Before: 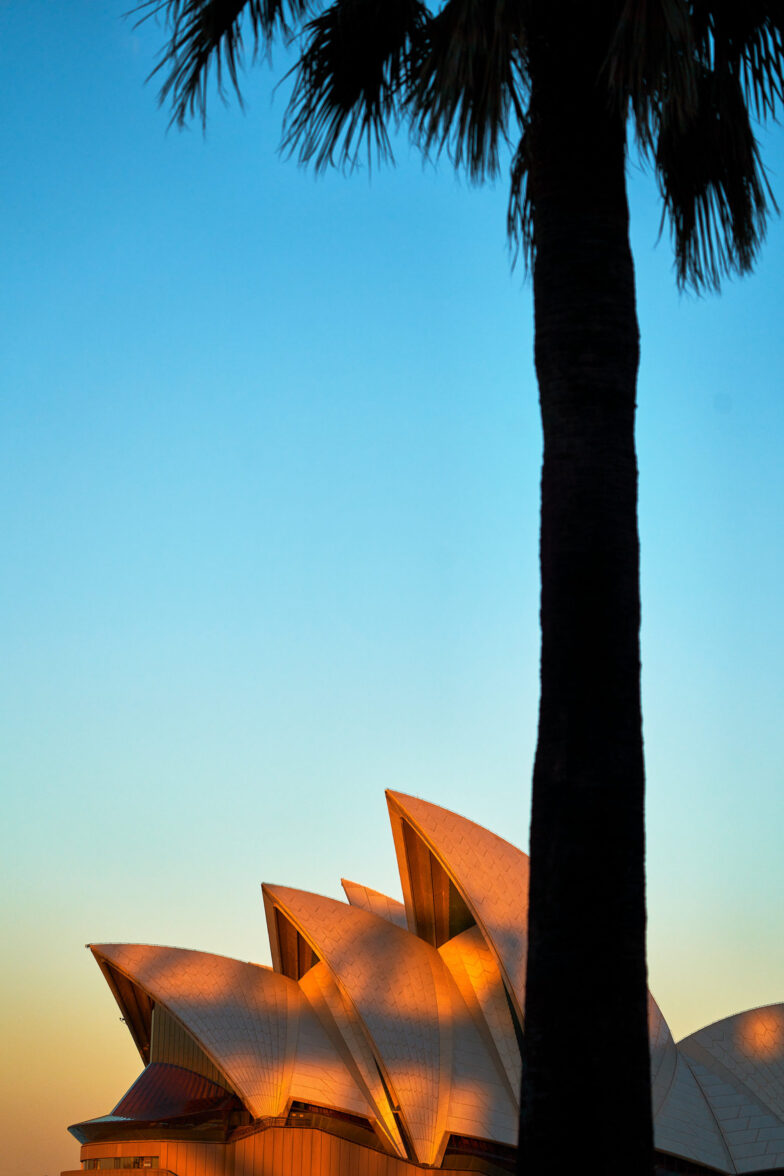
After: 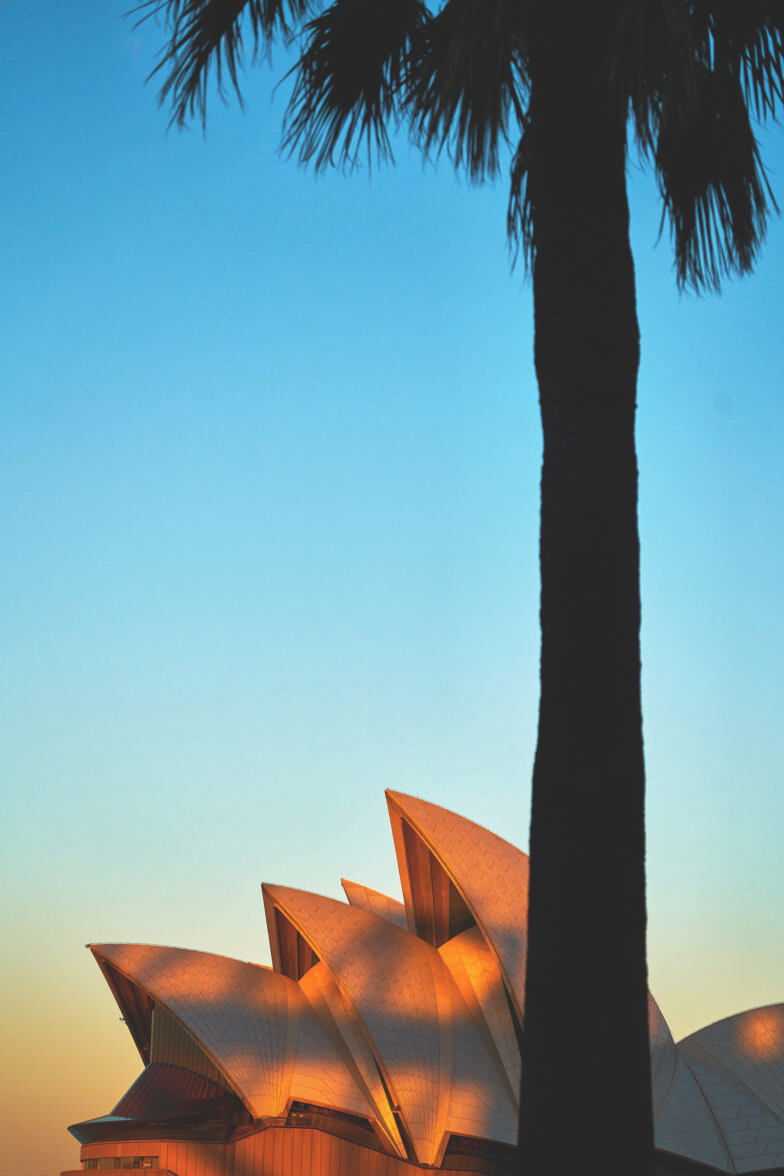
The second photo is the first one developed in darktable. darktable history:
exposure: black level correction -0.021, exposure -0.037 EV, compensate highlight preservation false
